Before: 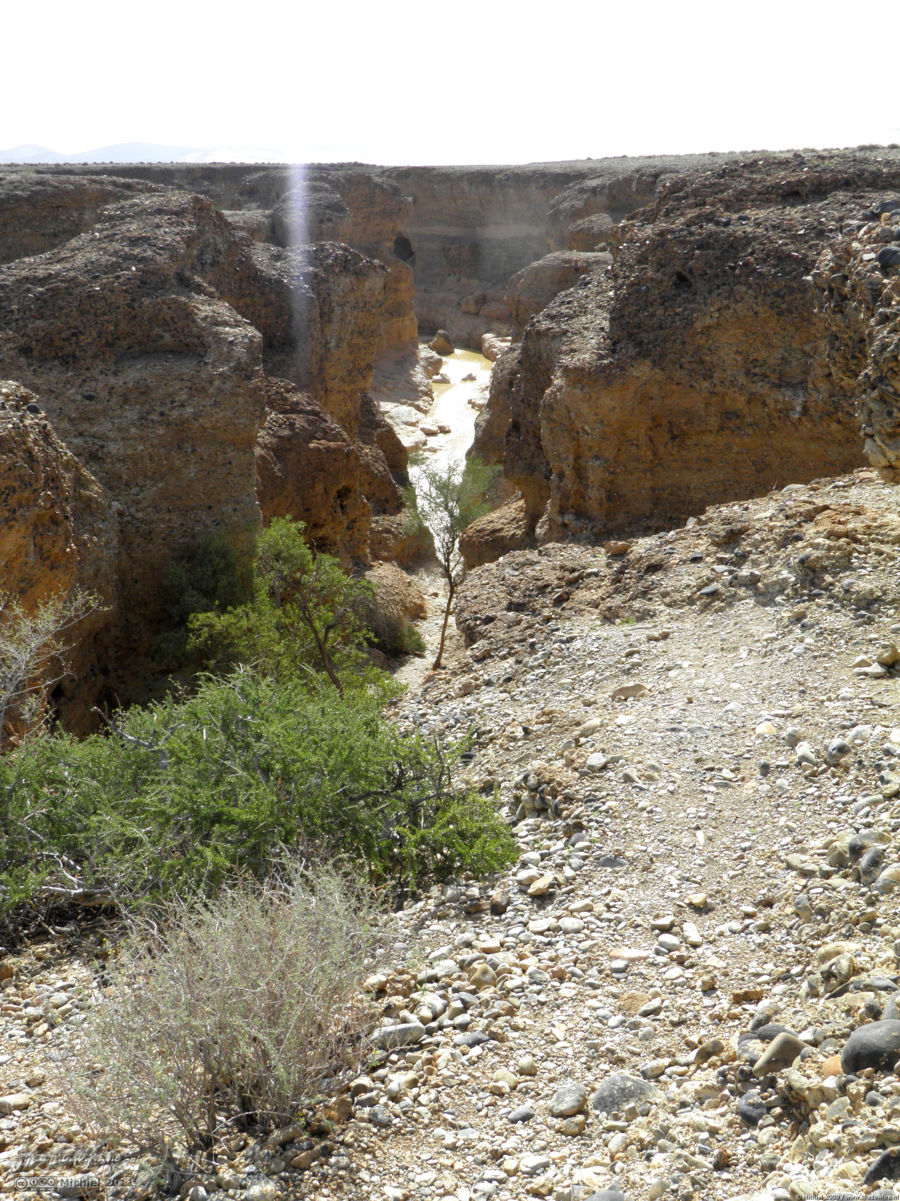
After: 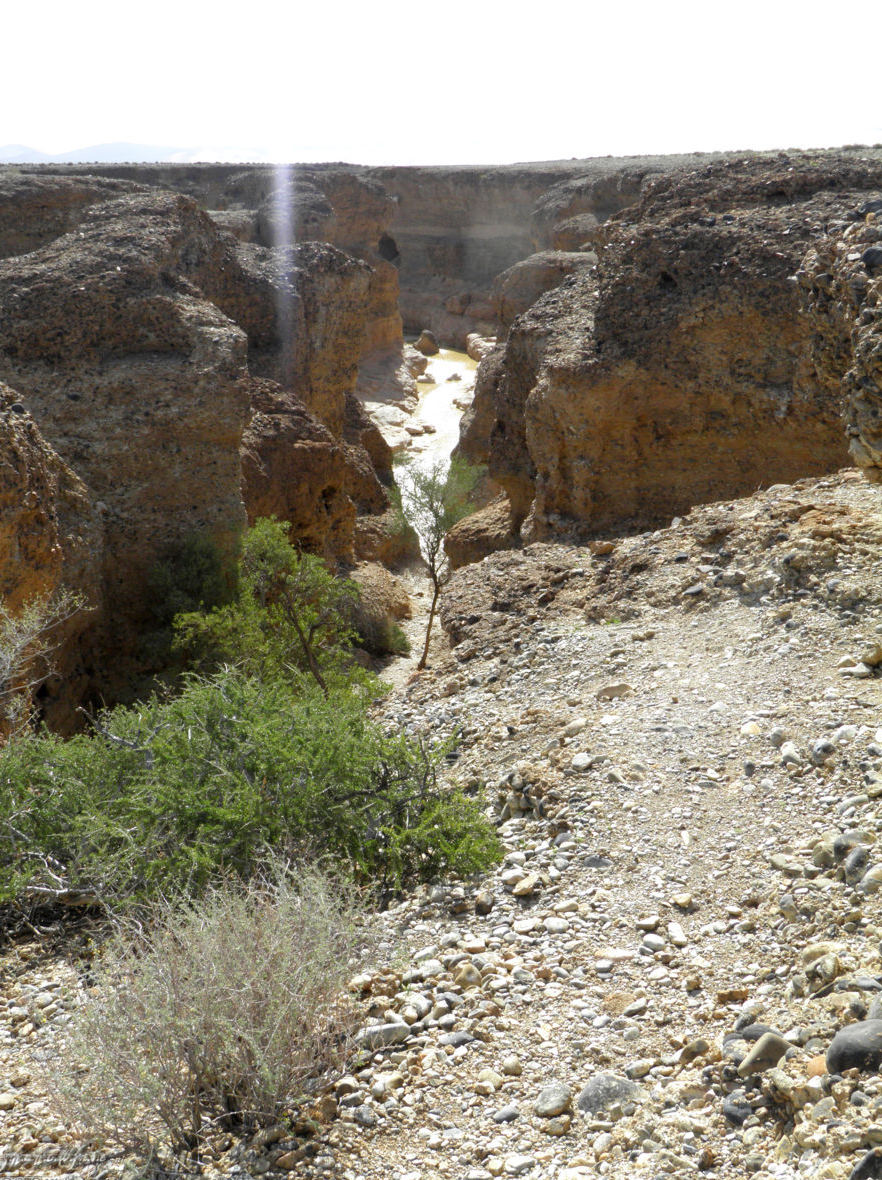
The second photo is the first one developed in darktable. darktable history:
crop: left 1.684%, right 0.275%, bottom 1.746%
